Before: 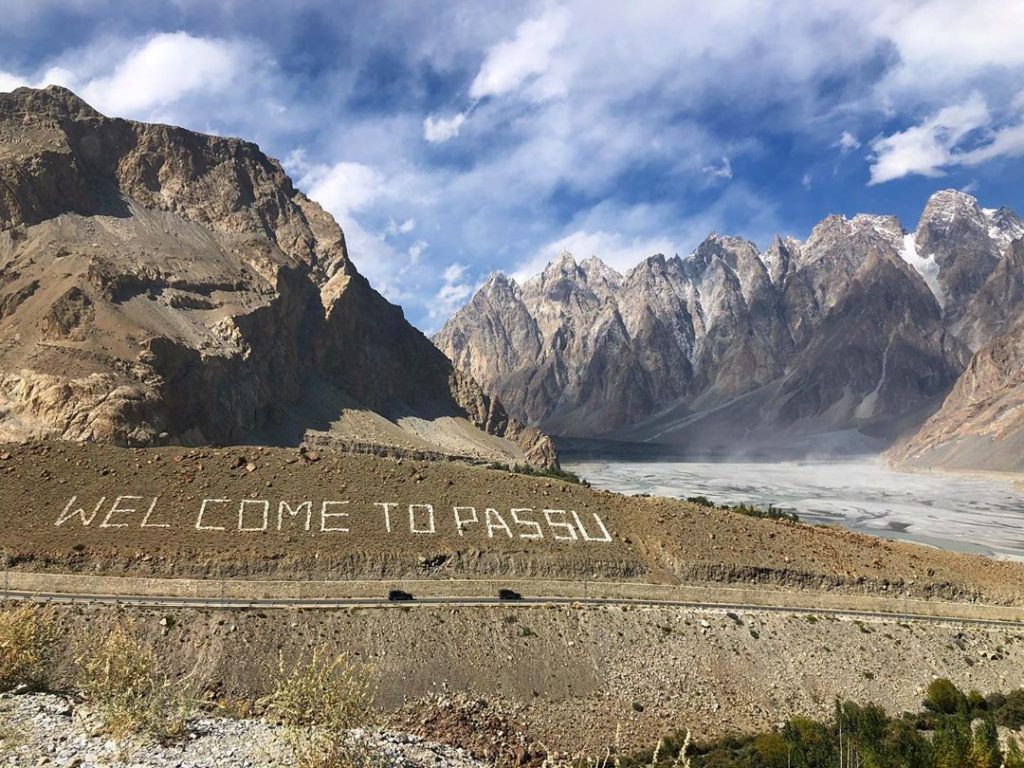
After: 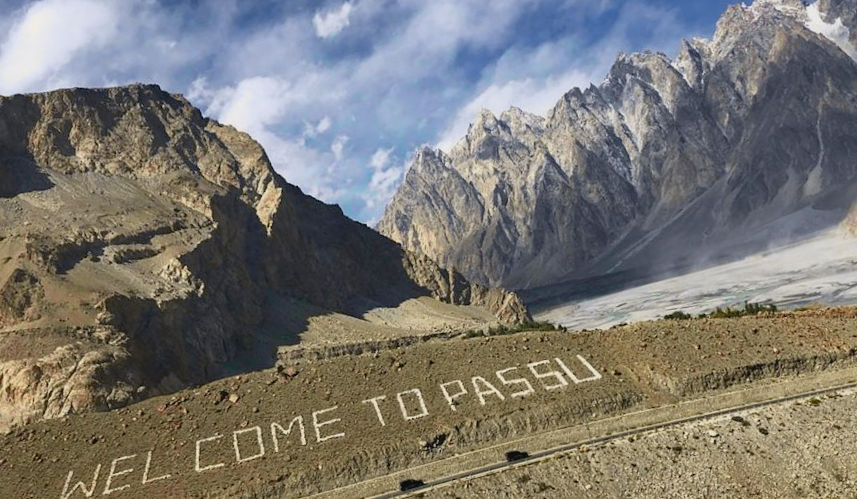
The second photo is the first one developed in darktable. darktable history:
rotate and perspective: rotation -14.8°, crop left 0.1, crop right 0.903, crop top 0.25, crop bottom 0.748
tone curve: curves: ch0 [(0, 0.036) (0.053, 0.068) (0.211, 0.217) (0.519, 0.513) (0.847, 0.82) (0.991, 0.914)]; ch1 [(0, 0) (0.276, 0.206) (0.412, 0.353) (0.482, 0.475) (0.495, 0.5) (0.509, 0.502) (0.563, 0.57) (0.667, 0.672) (0.788, 0.809) (1, 1)]; ch2 [(0, 0) (0.438, 0.456) (0.473, 0.47) (0.503, 0.503) (0.523, 0.528) (0.562, 0.571) (0.612, 0.61) (0.679, 0.72) (1, 1)], color space Lab, independent channels, preserve colors none
crop and rotate: left 1.088%, right 8.807%
haze removal: compatibility mode true, adaptive false
